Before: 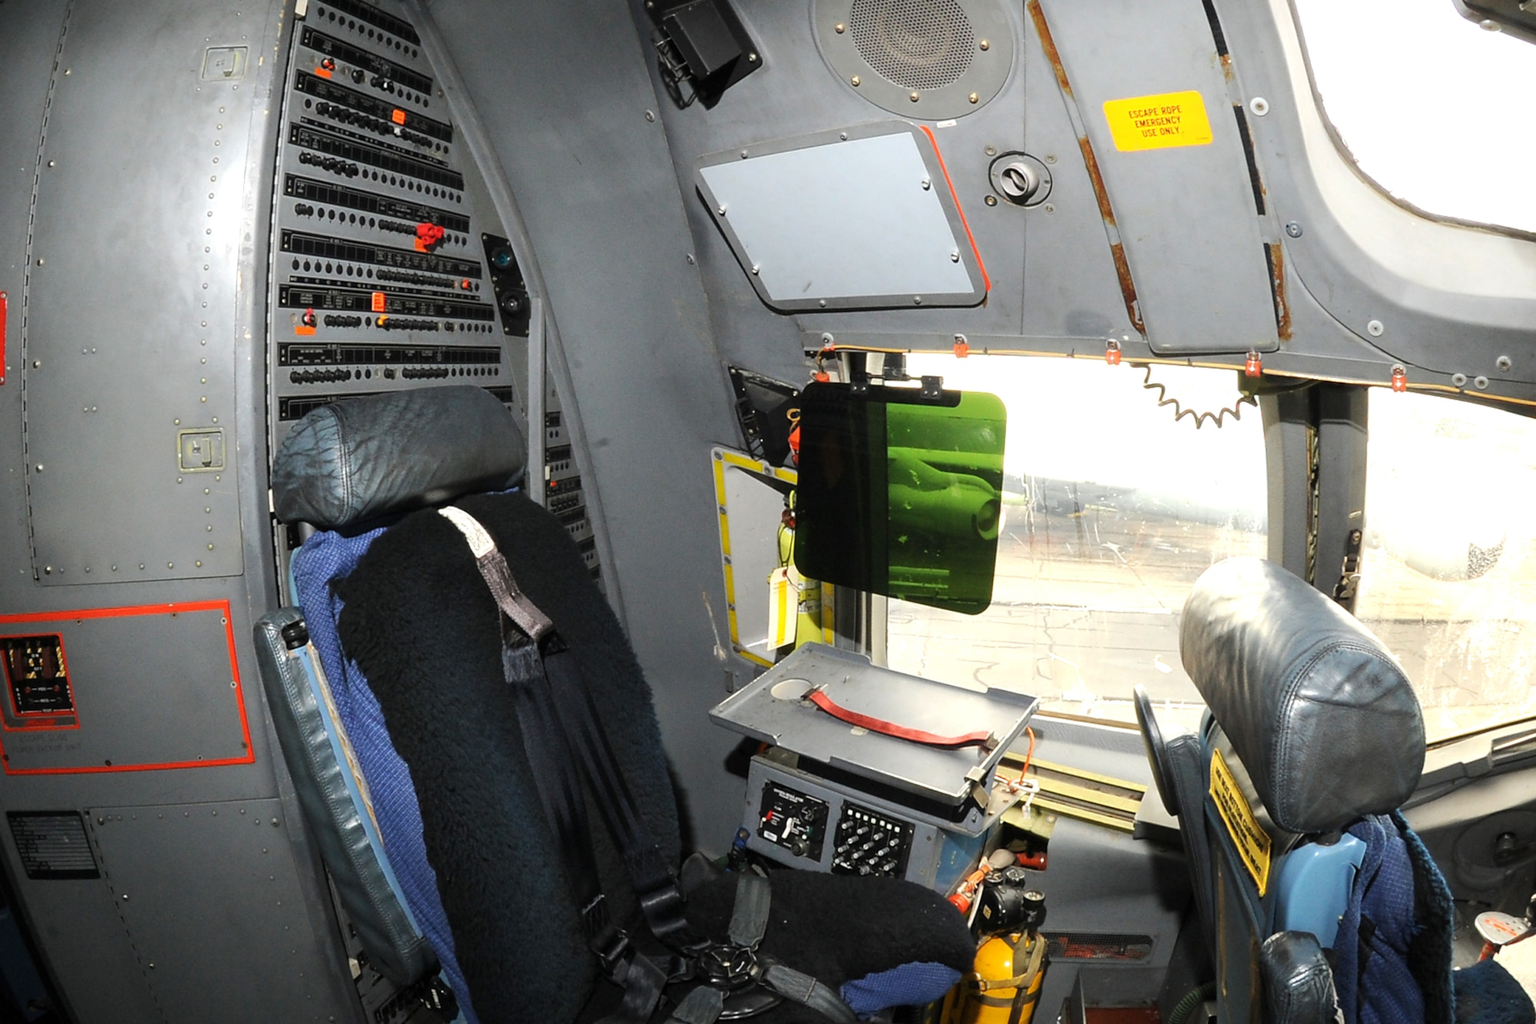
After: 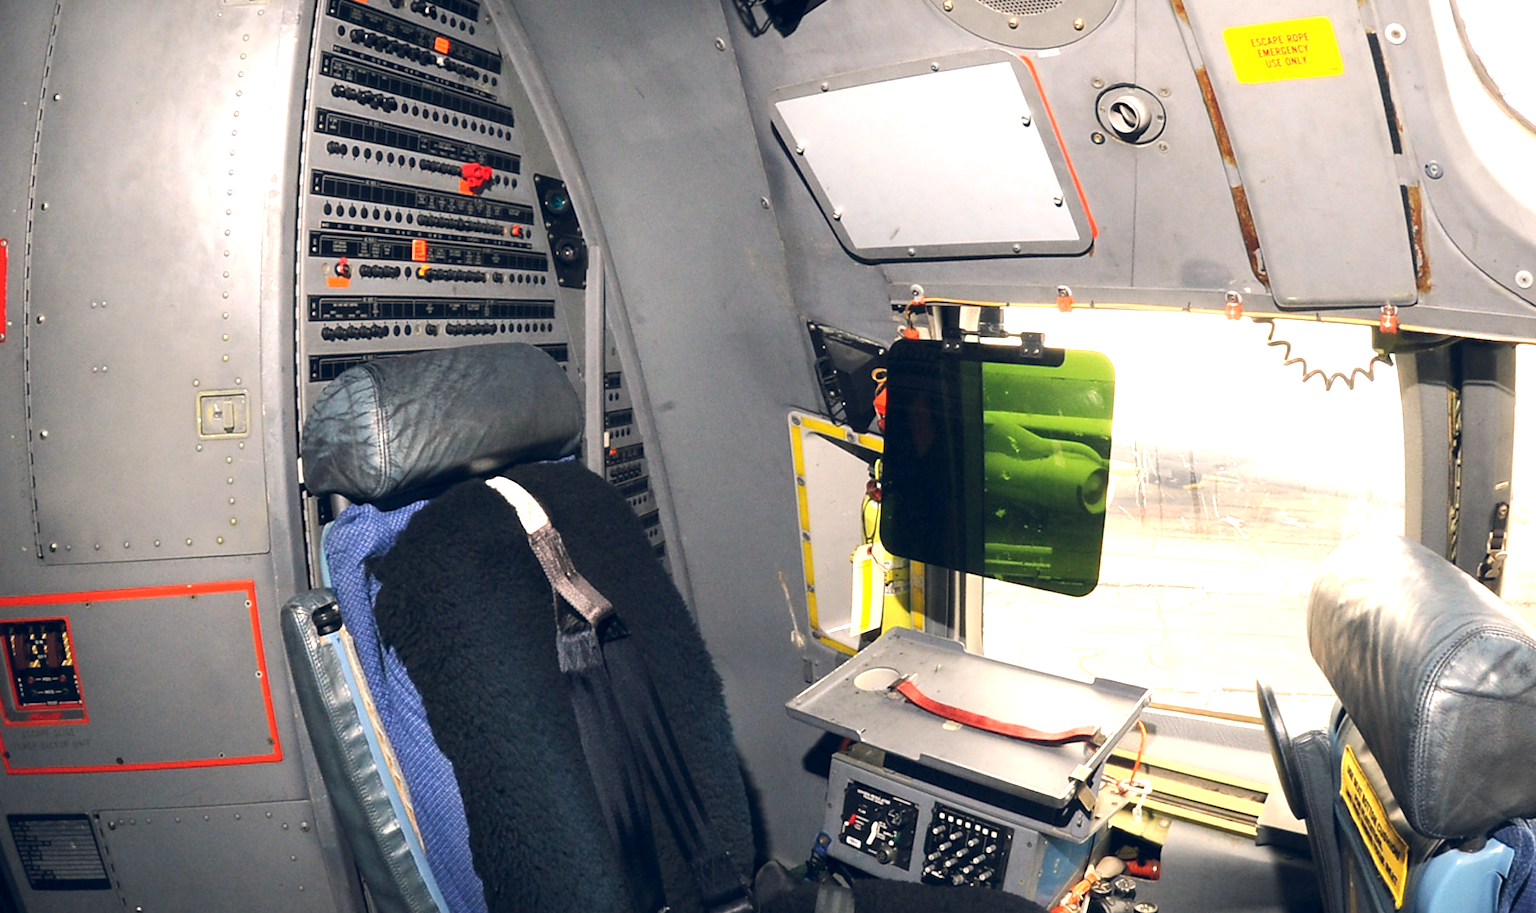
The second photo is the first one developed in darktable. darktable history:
exposure: black level correction 0, exposure 0.6 EV, compensate exposure bias true, compensate highlight preservation false
crop: top 7.49%, right 9.717%, bottom 11.943%
color balance rgb: shadows lift › hue 87.51°, highlights gain › chroma 3.21%, highlights gain › hue 55.1°, global offset › chroma 0.15%, global offset › hue 253.66°, linear chroma grading › global chroma 0.5%
